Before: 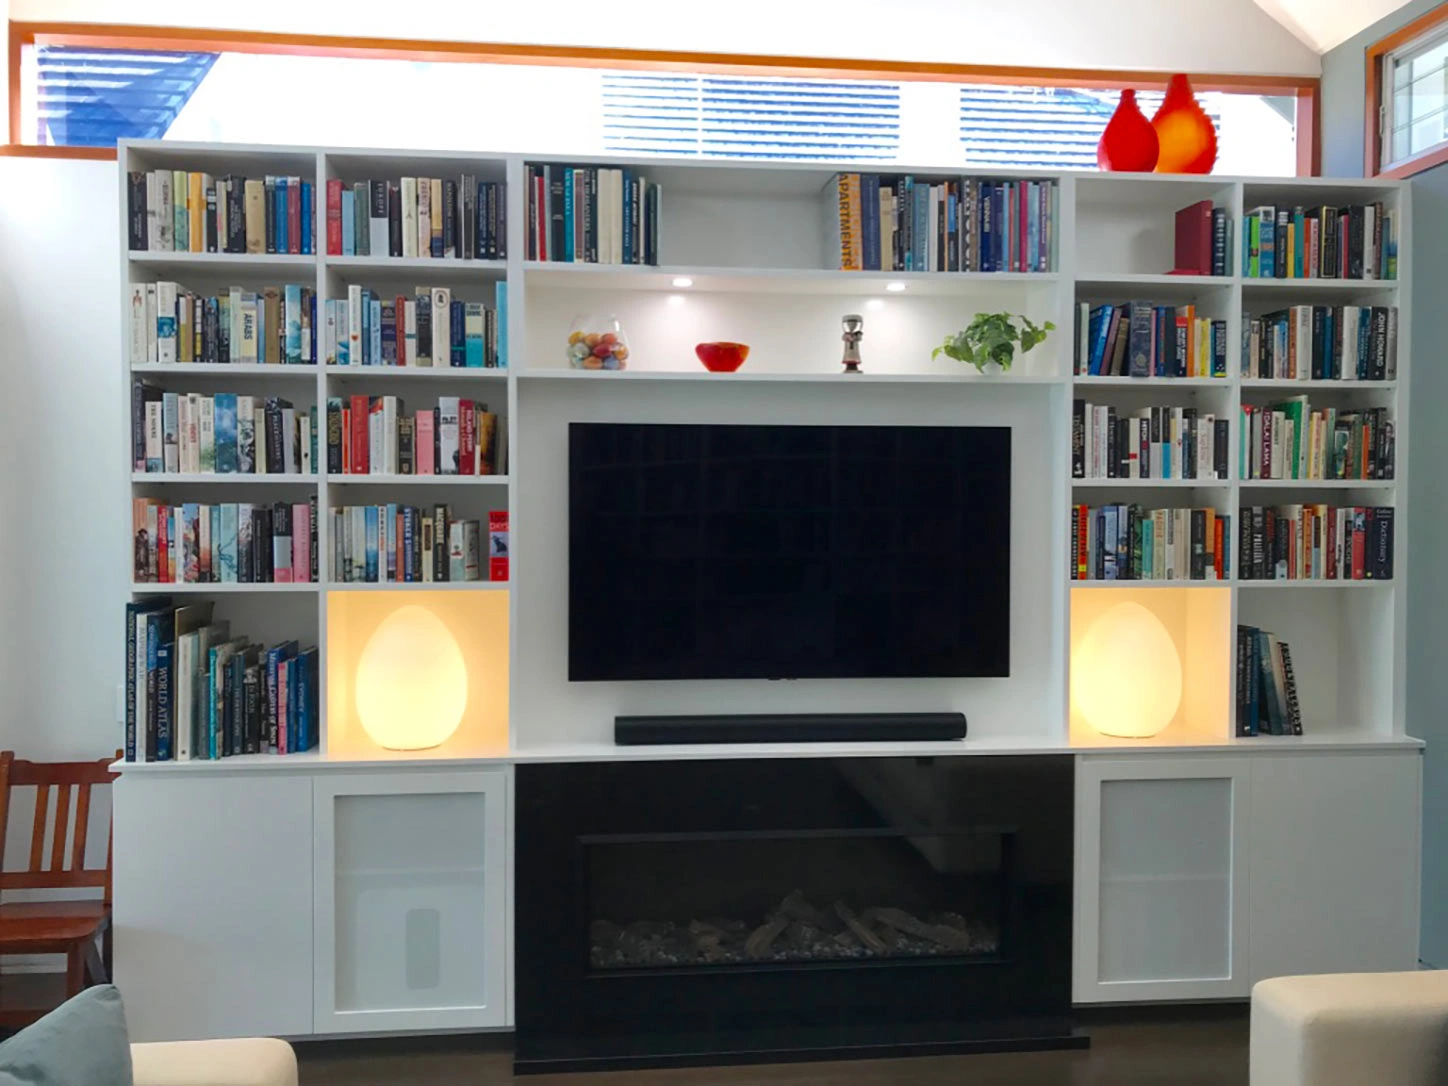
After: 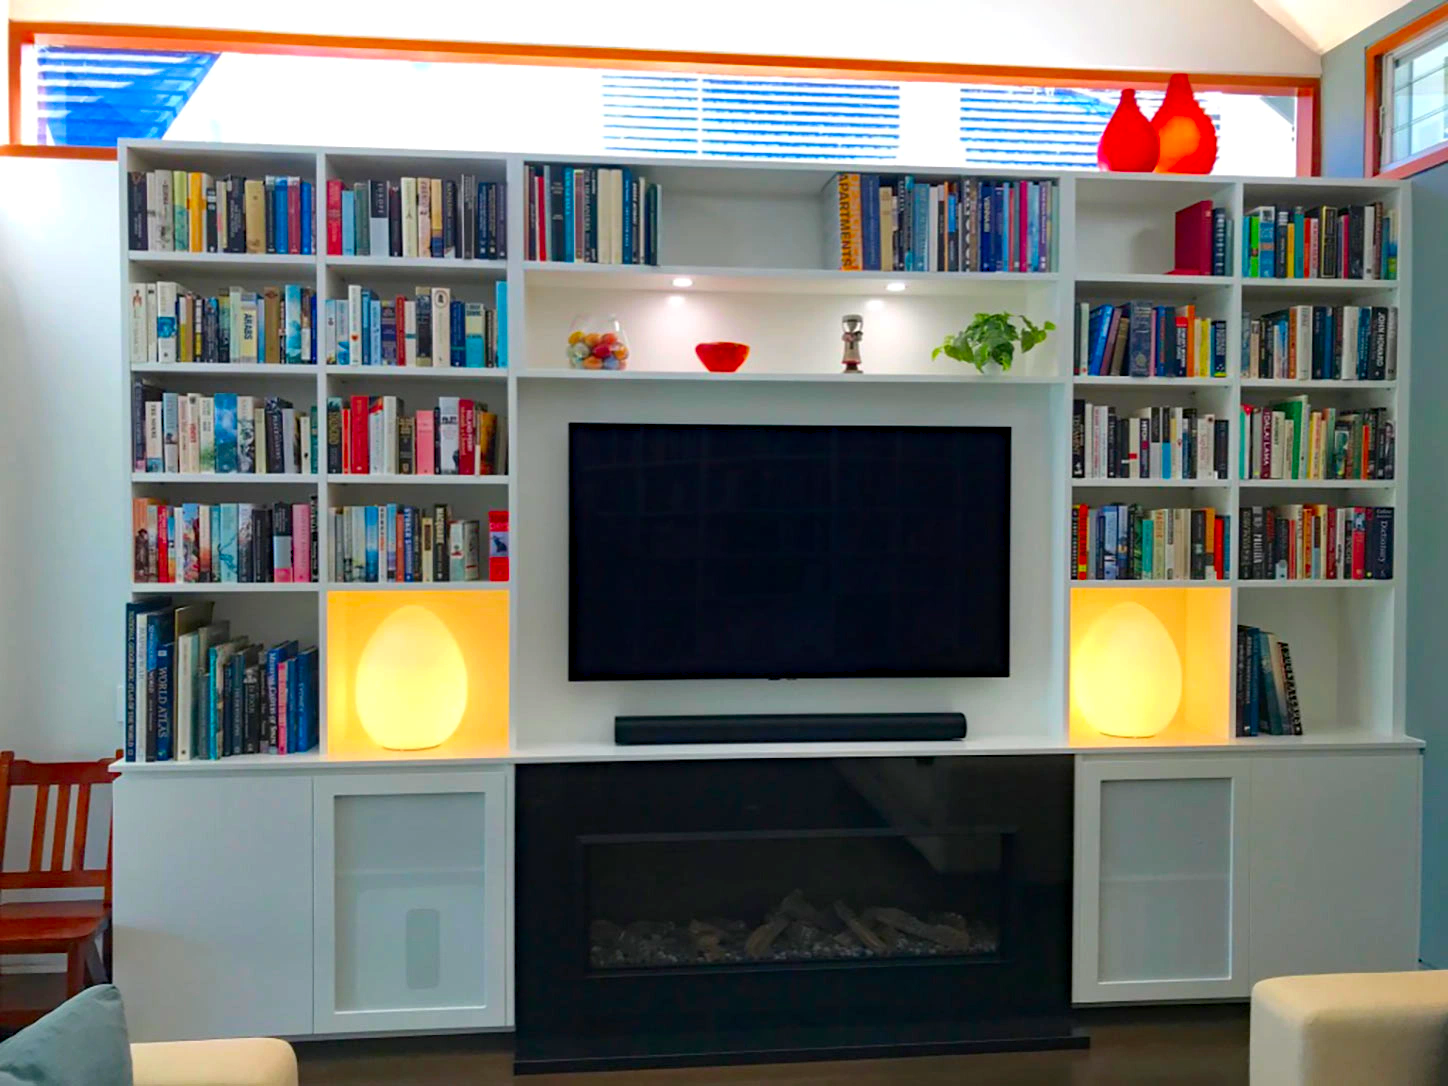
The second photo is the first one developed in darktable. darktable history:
contrast brightness saturation: saturation 0.5
levels: levels [0, 0.492, 0.984]
haze removal: compatibility mode true, adaptive false
